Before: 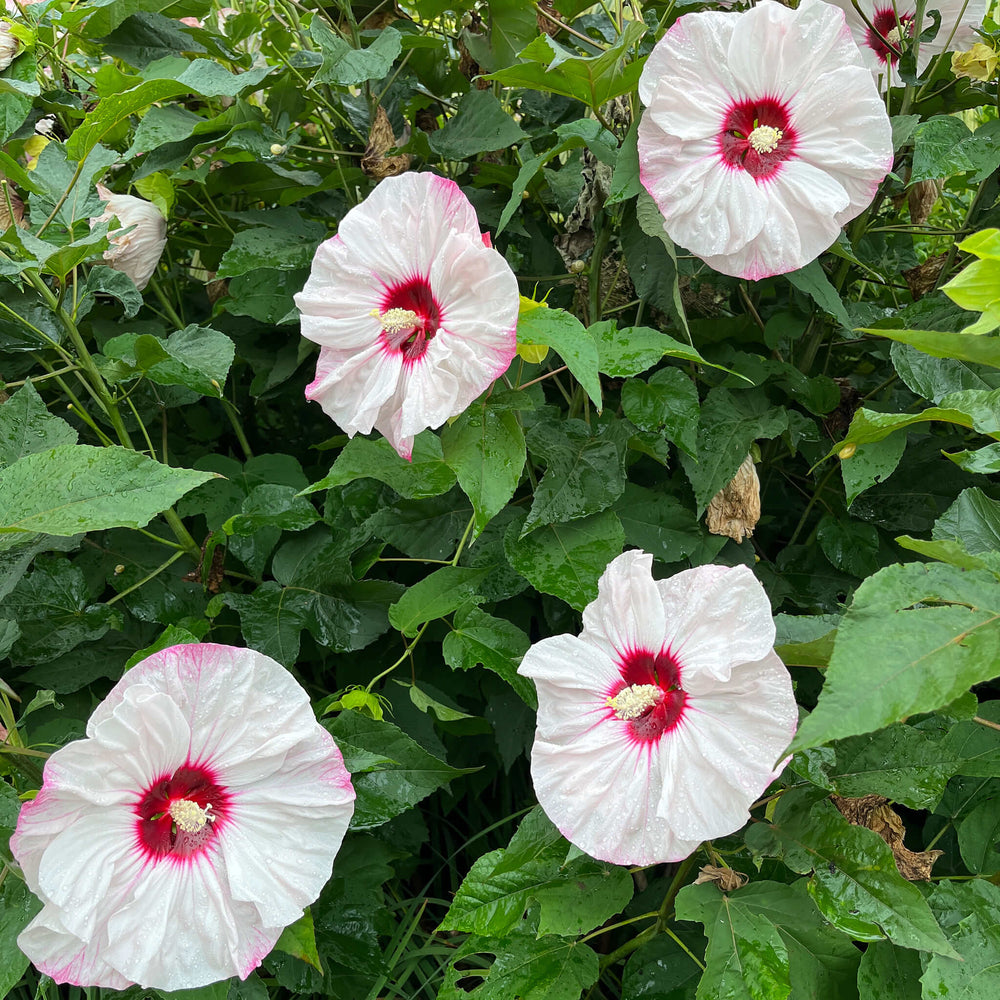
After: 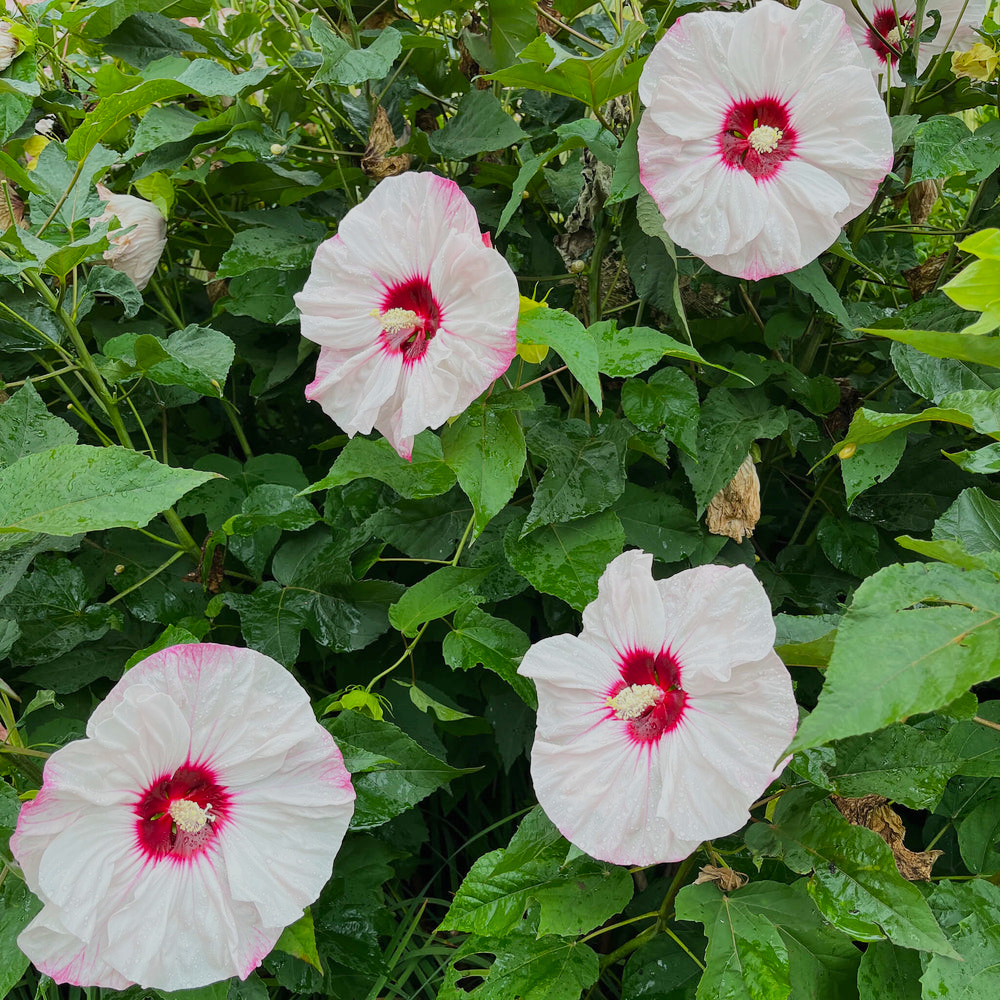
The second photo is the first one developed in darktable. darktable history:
filmic rgb: black relative exposure -16 EV, white relative exposure 4.95 EV, hardness 6.24, contrast in shadows safe
color balance rgb: perceptual saturation grading › global saturation 10.369%
shadows and highlights: shadows 31.67, highlights -32.61, soften with gaussian
